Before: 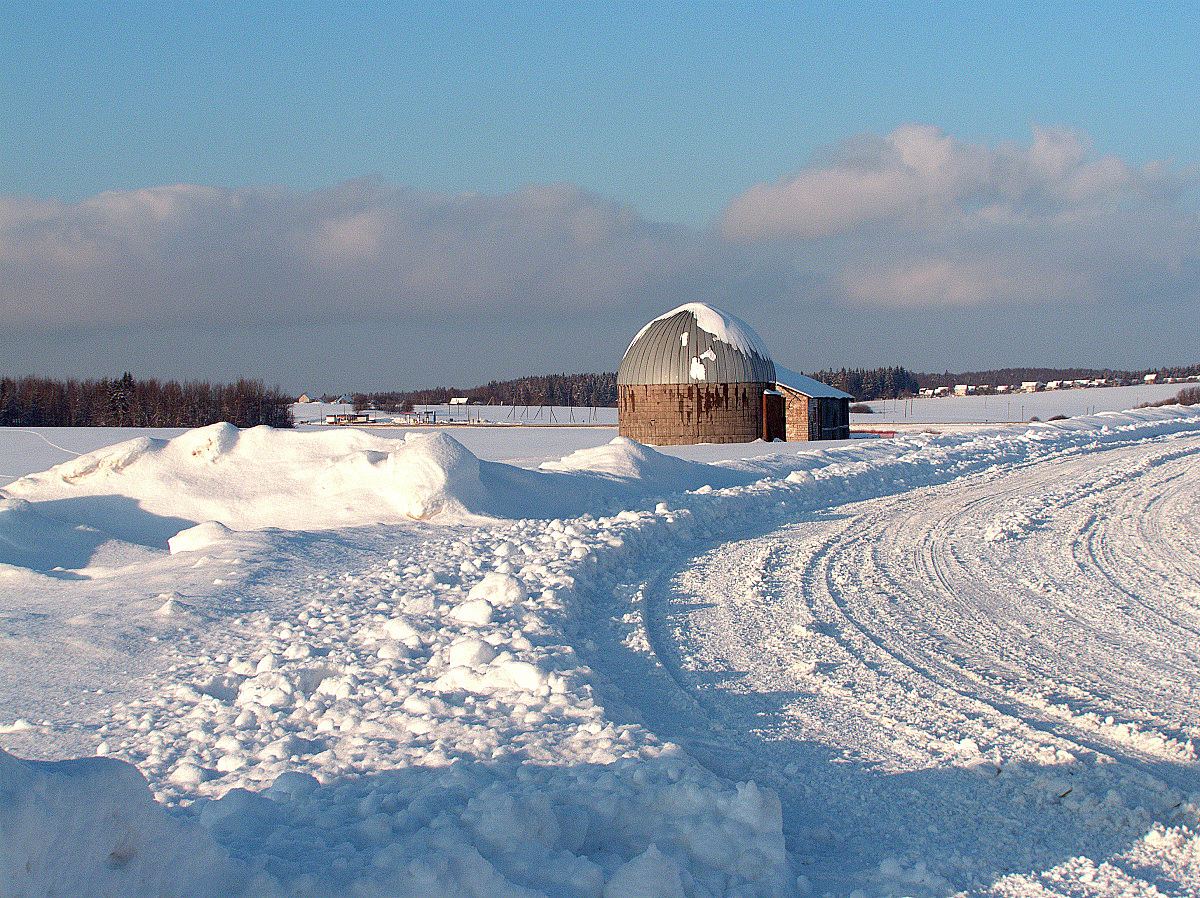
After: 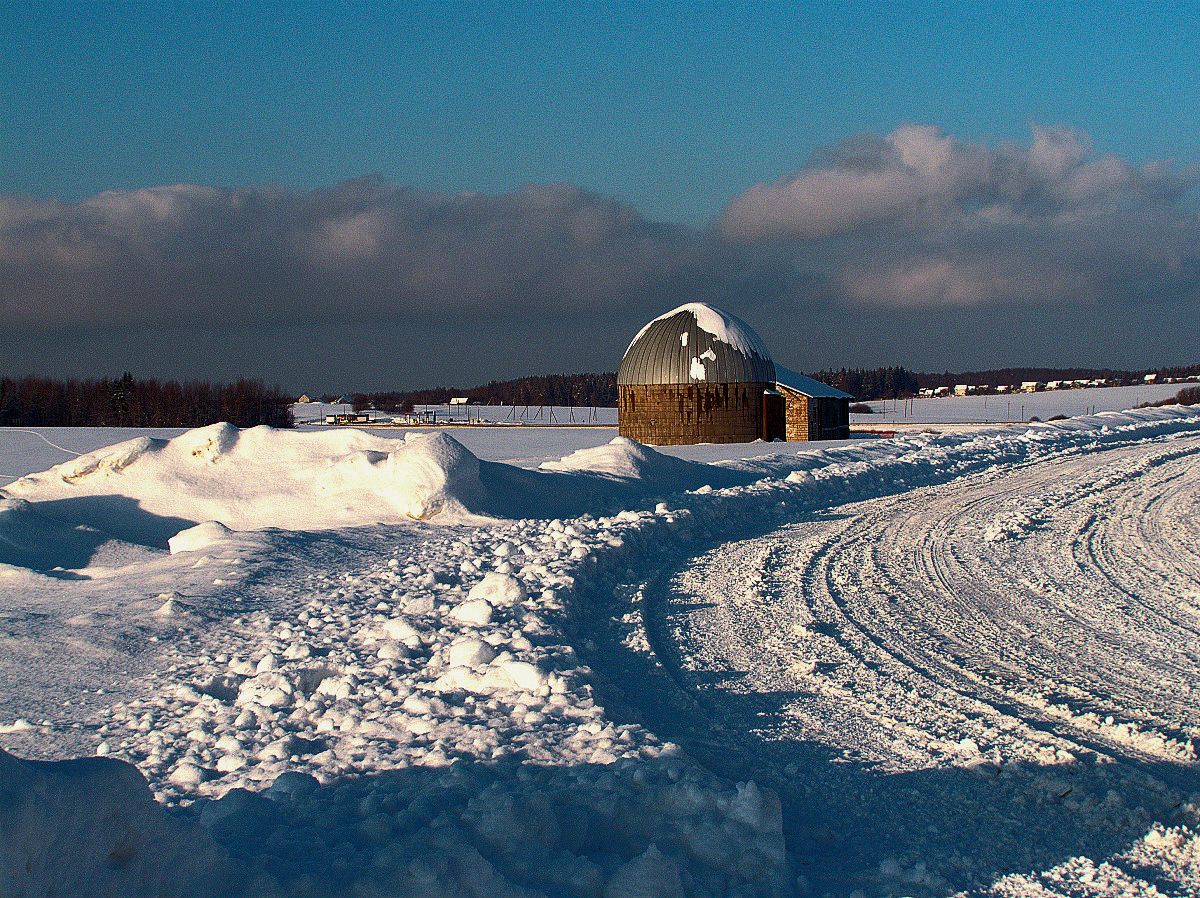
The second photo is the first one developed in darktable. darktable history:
color balance rgb: linear chroma grading › global chroma 14.564%, perceptual saturation grading › global saturation 38.676%, perceptual brilliance grading › highlights 2.08%, perceptual brilliance grading › mid-tones -50.026%, perceptual brilliance grading › shadows -49.769%
exposure: exposure -0.182 EV, compensate exposure bias true, compensate highlight preservation false
